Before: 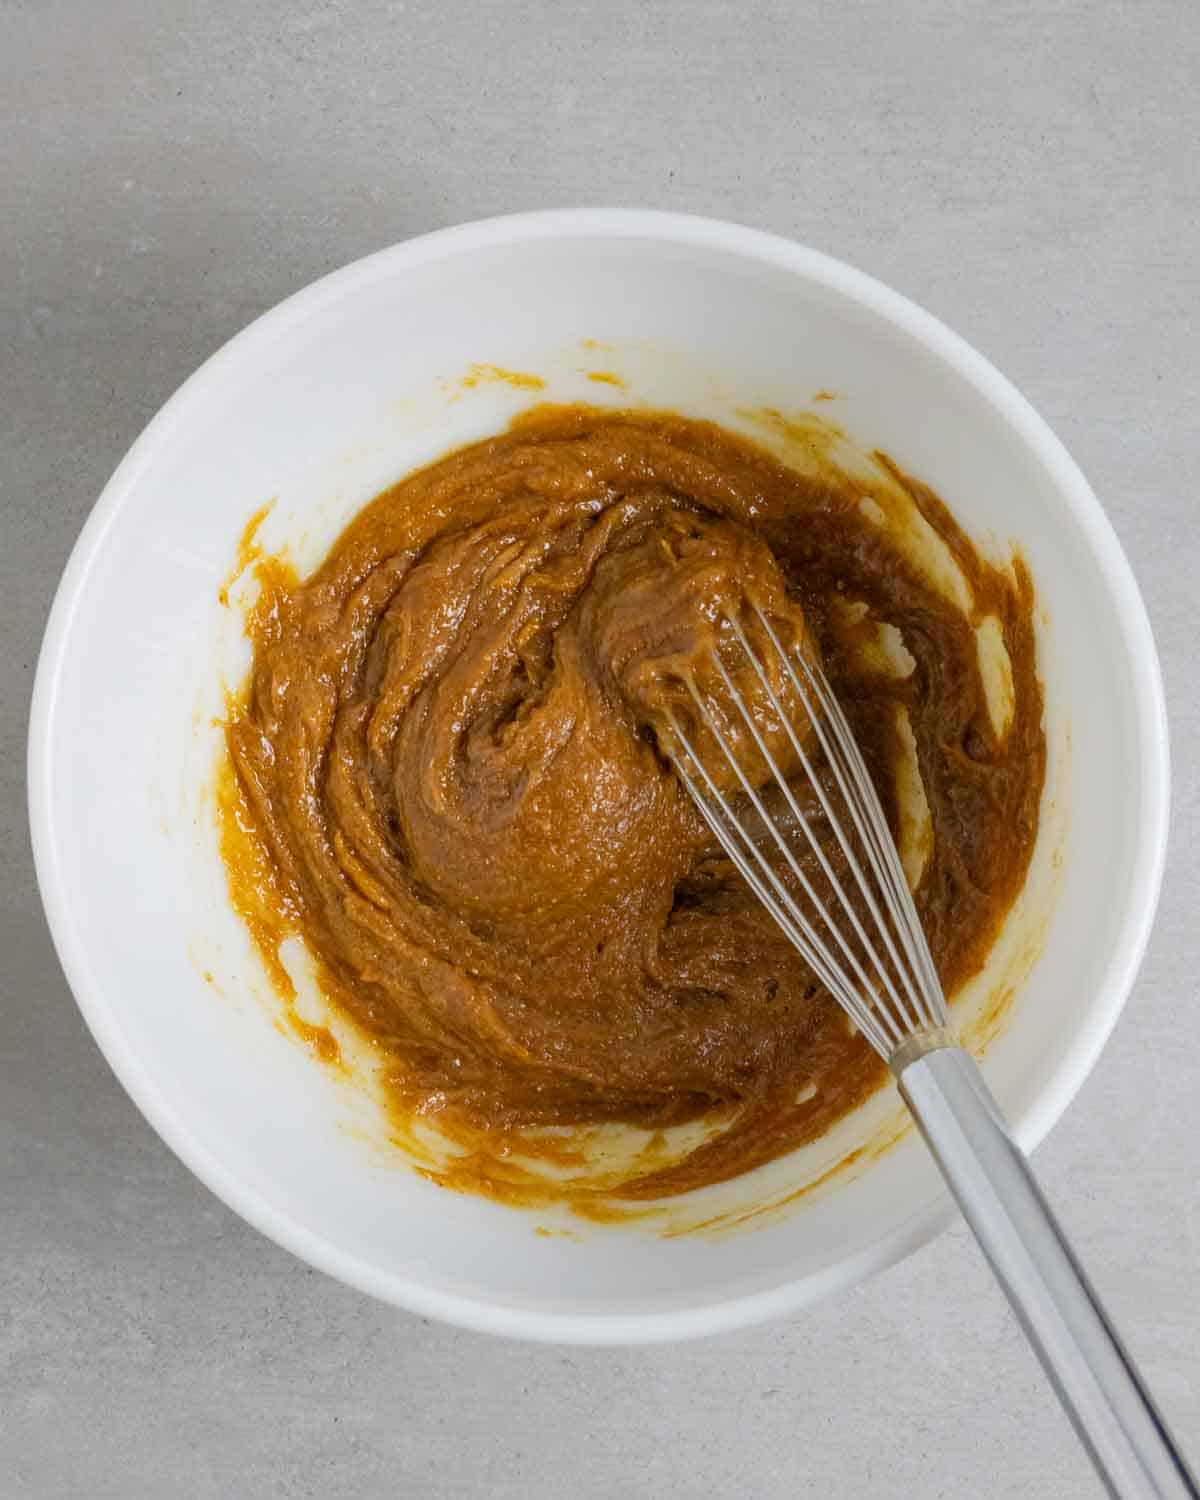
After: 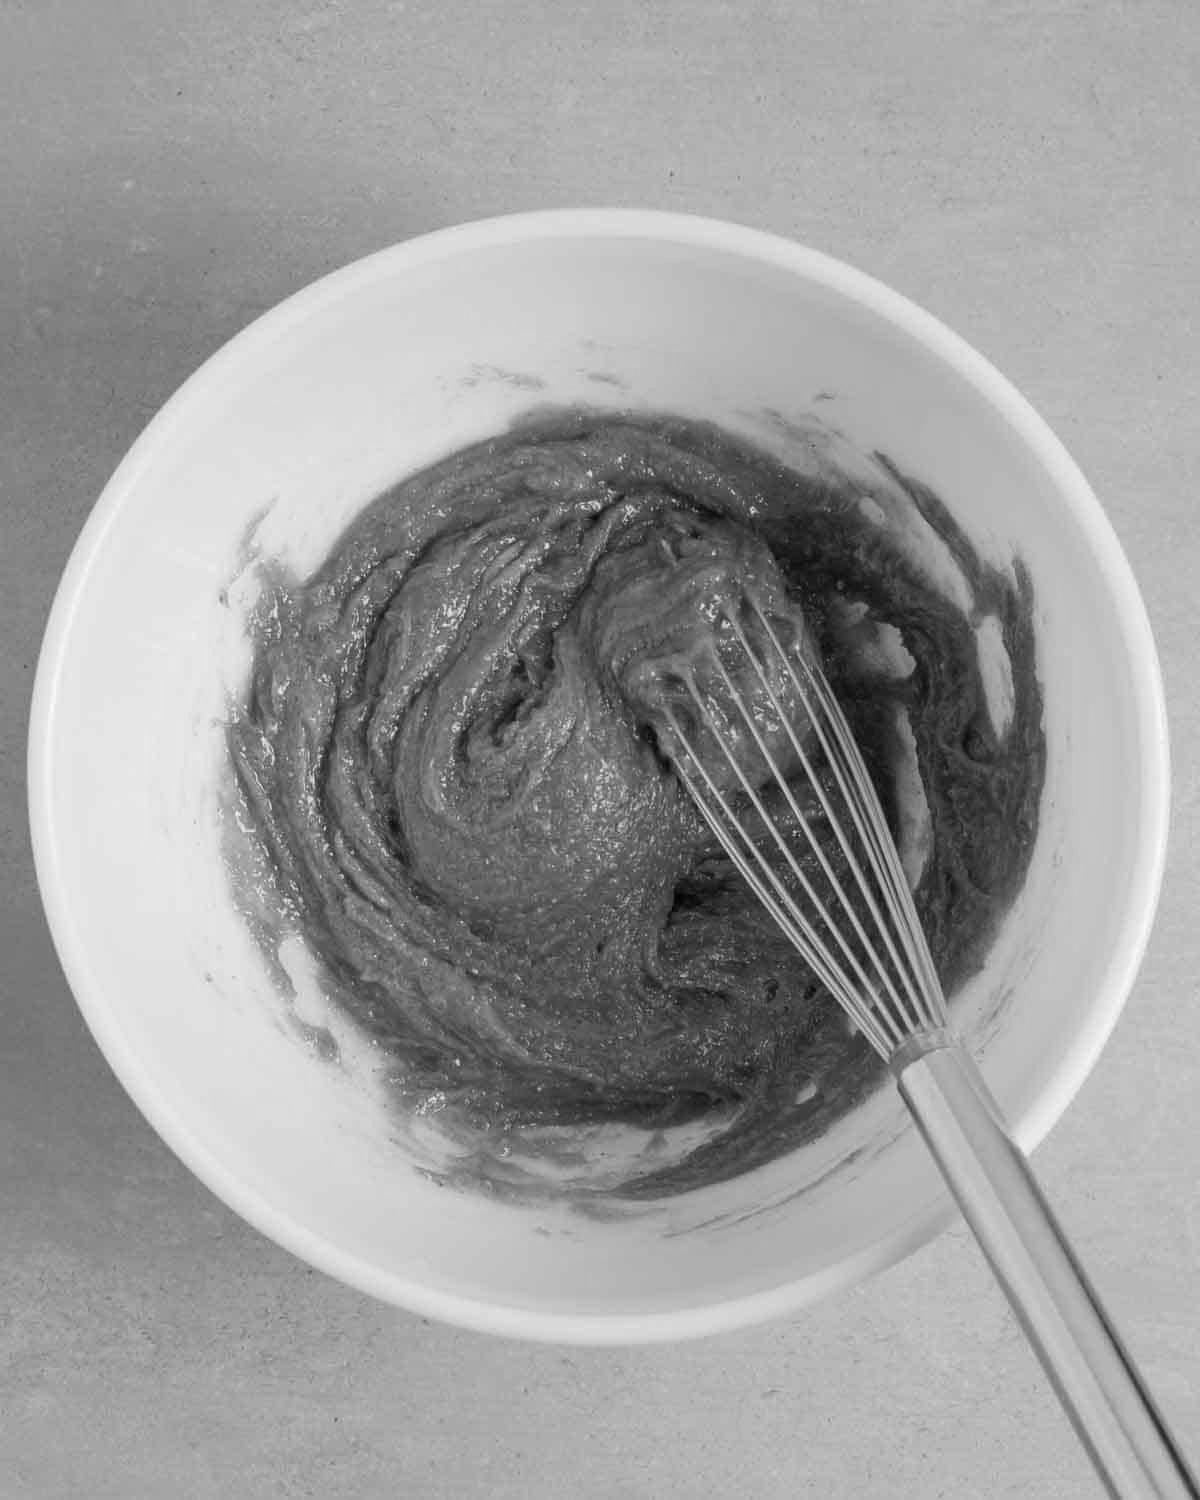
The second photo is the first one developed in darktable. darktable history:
monochrome: a 32, b 64, size 2.3, highlights 1
white balance: emerald 1
